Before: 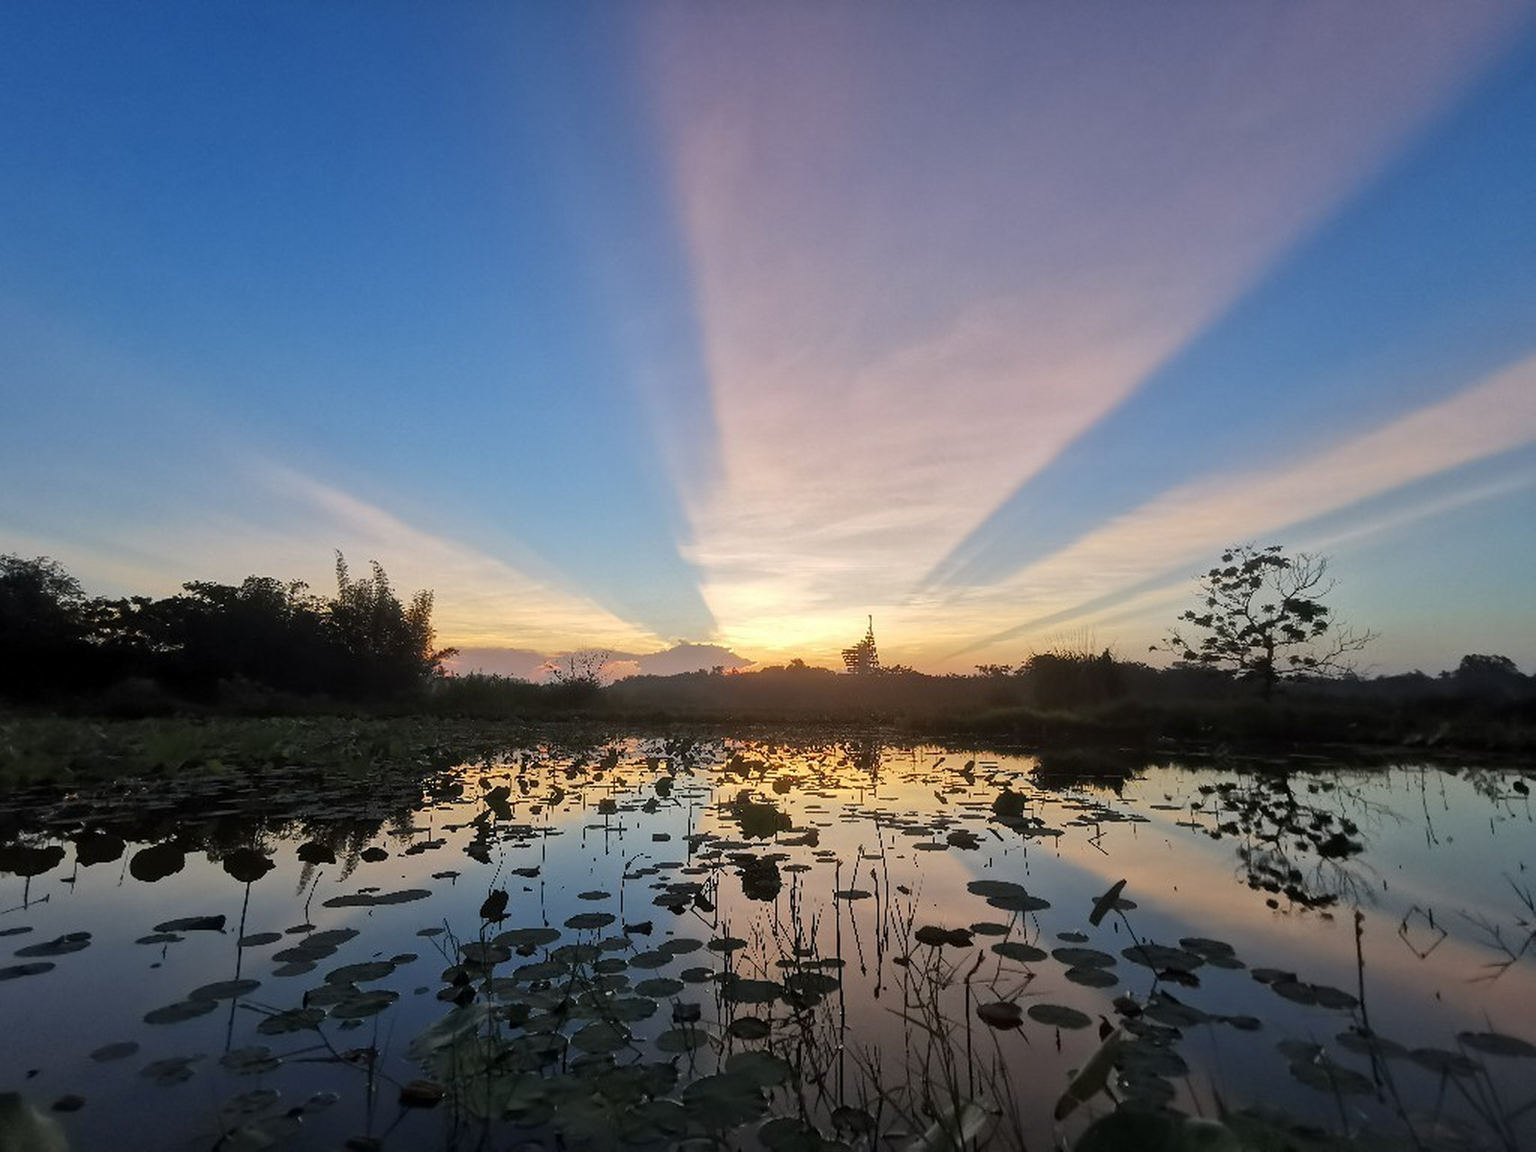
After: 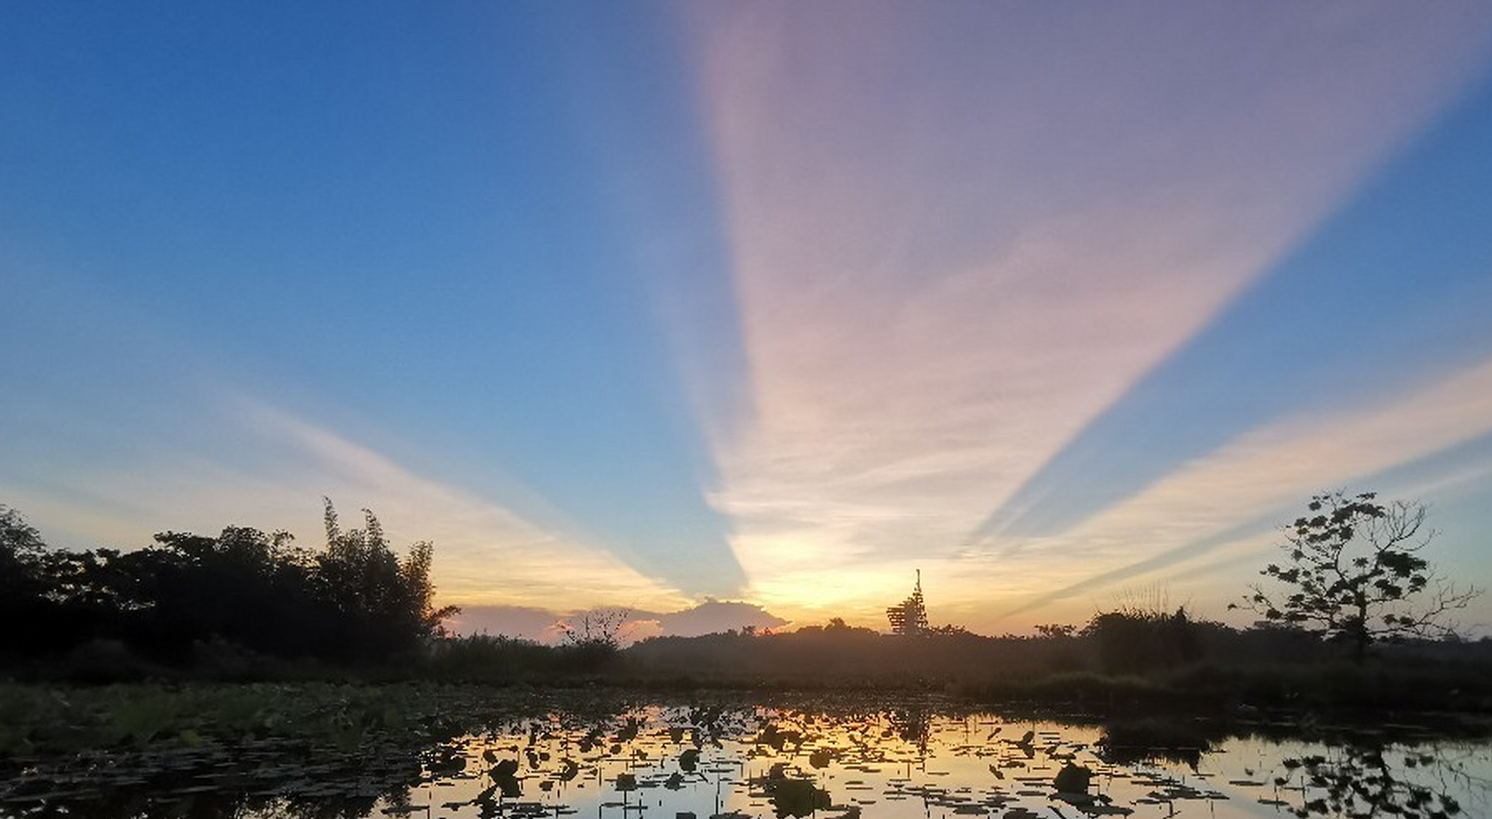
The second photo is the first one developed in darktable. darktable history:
crop: left 2.913%, top 8.972%, right 9.626%, bottom 26.98%
